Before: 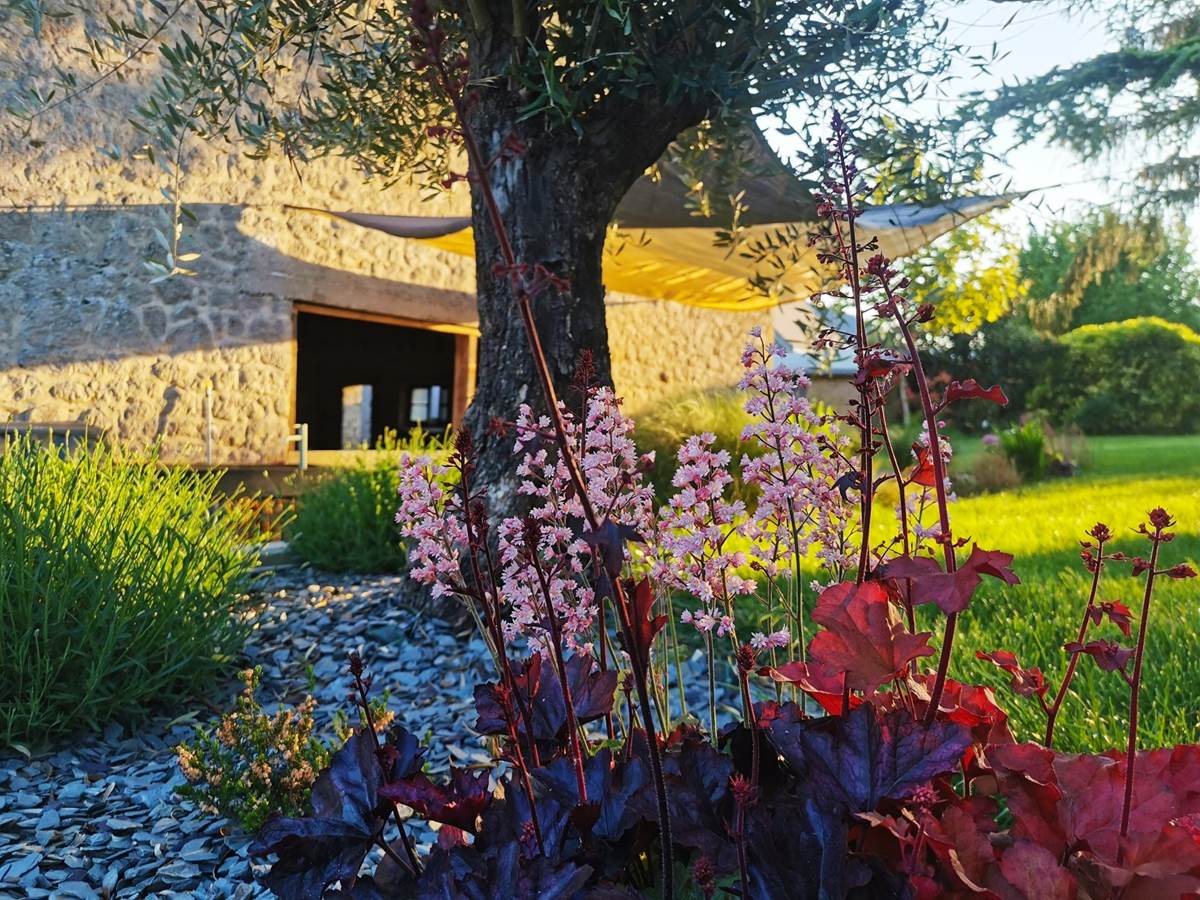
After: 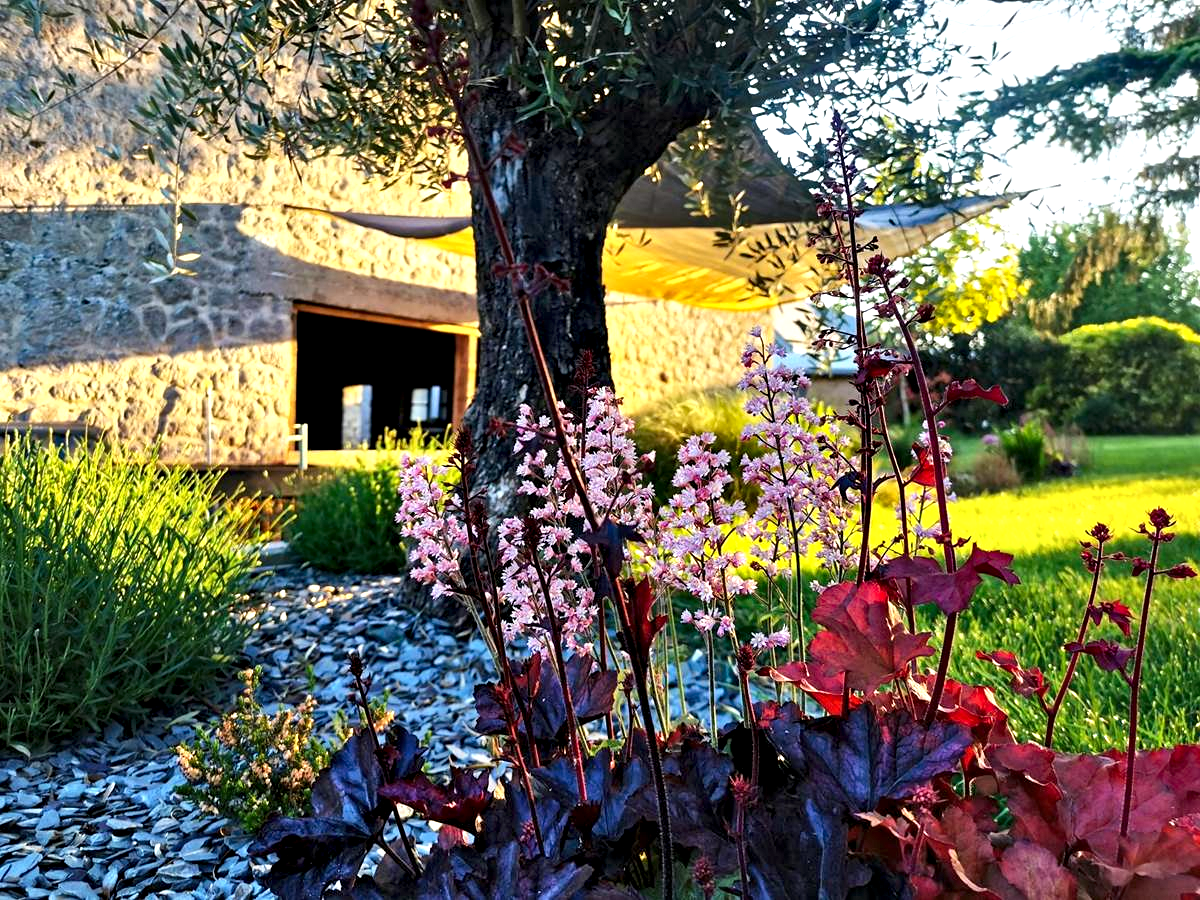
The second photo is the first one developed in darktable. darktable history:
contrast equalizer: y [[0.6 ×6], [0.55 ×6], [0 ×6], [0 ×6], [0 ×6]]
shadows and highlights: shadows 36.79, highlights -27.82, soften with gaussian
exposure: exposure 0.203 EV, compensate exposure bias true, compensate highlight preservation false
